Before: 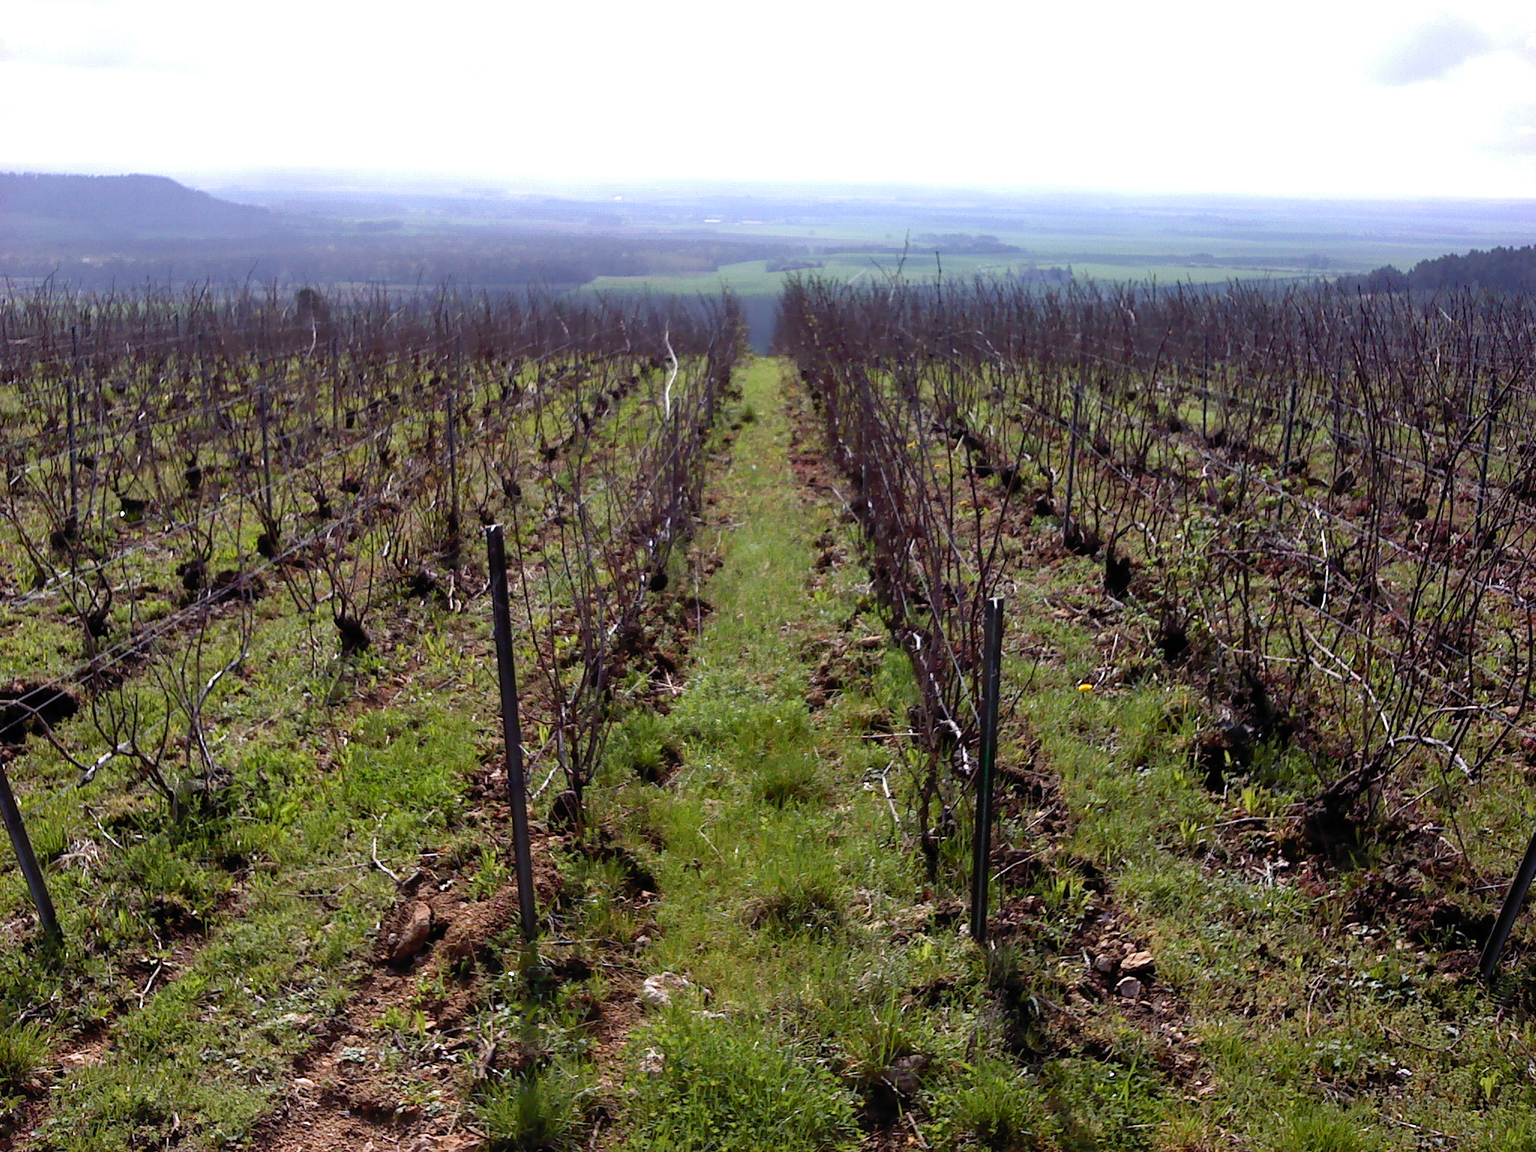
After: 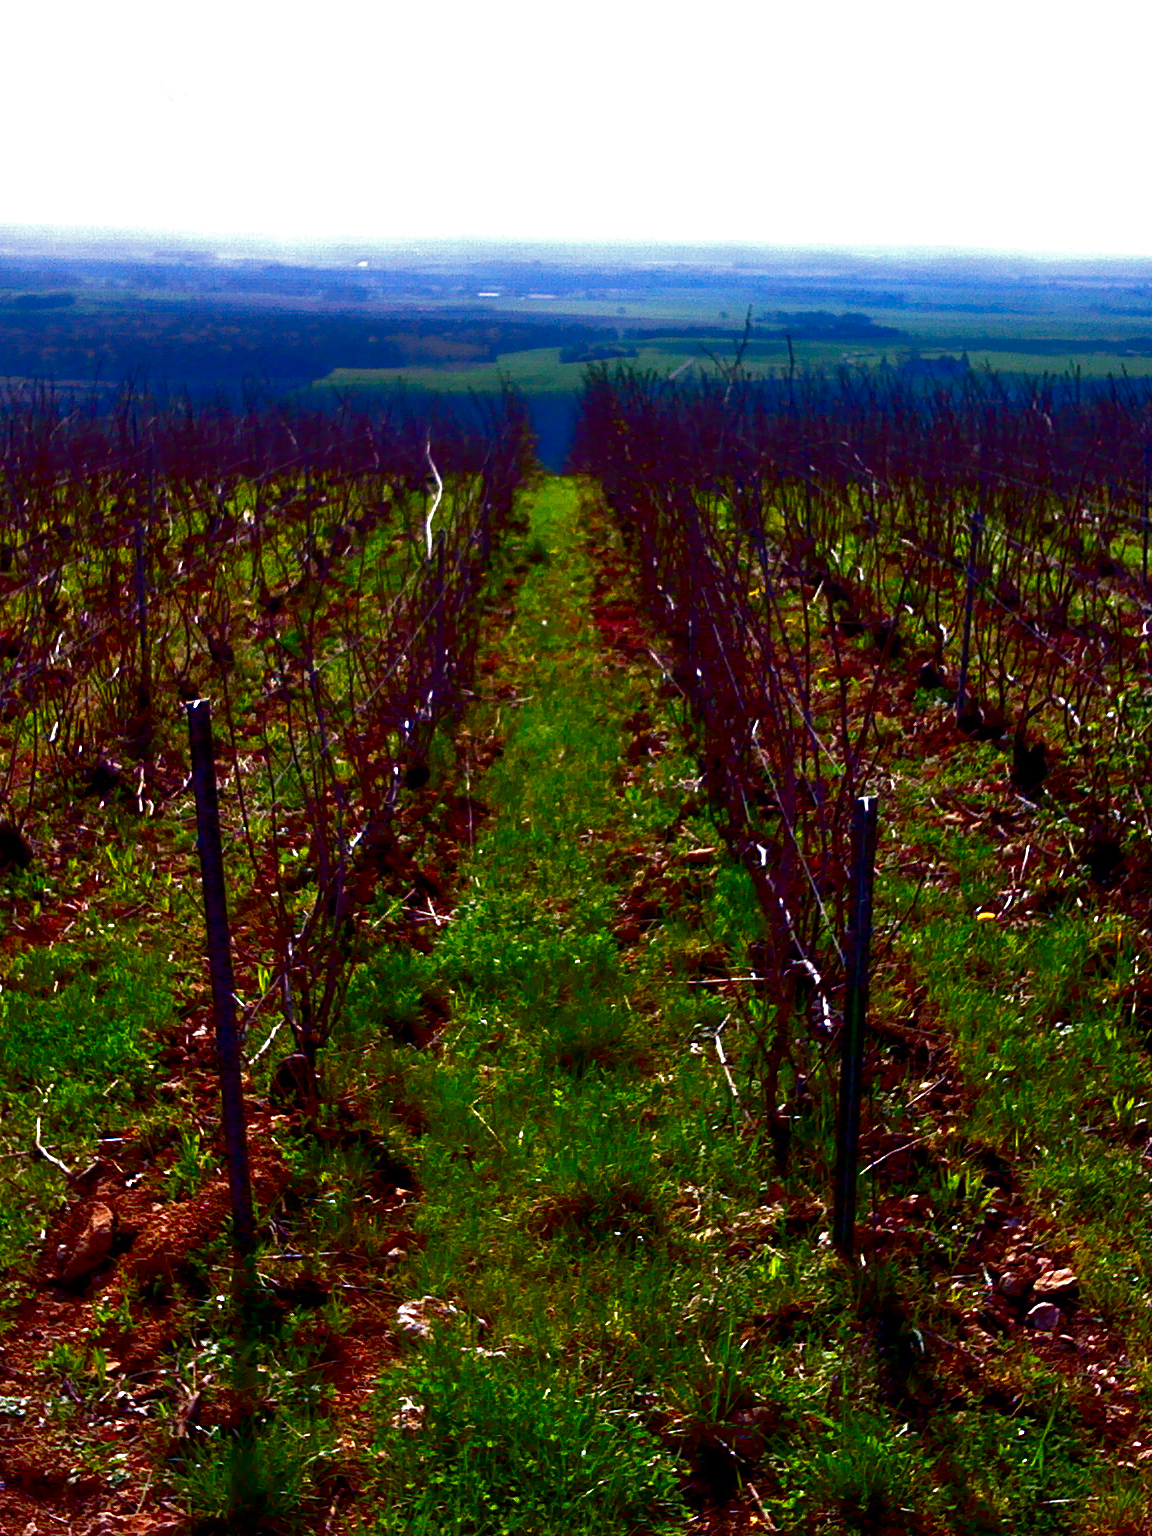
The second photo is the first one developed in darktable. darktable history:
haze removal: compatibility mode true, adaptive false
crop and rotate: left 22.516%, right 21.234%
contrast brightness saturation: brightness -1, saturation 1
tone equalizer: -7 EV 0.15 EV, -6 EV 0.6 EV, -5 EV 1.15 EV, -4 EV 1.33 EV, -3 EV 1.15 EV, -2 EV 0.6 EV, -1 EV 0.15 EV, mask exposure compensation -0.5 EV
